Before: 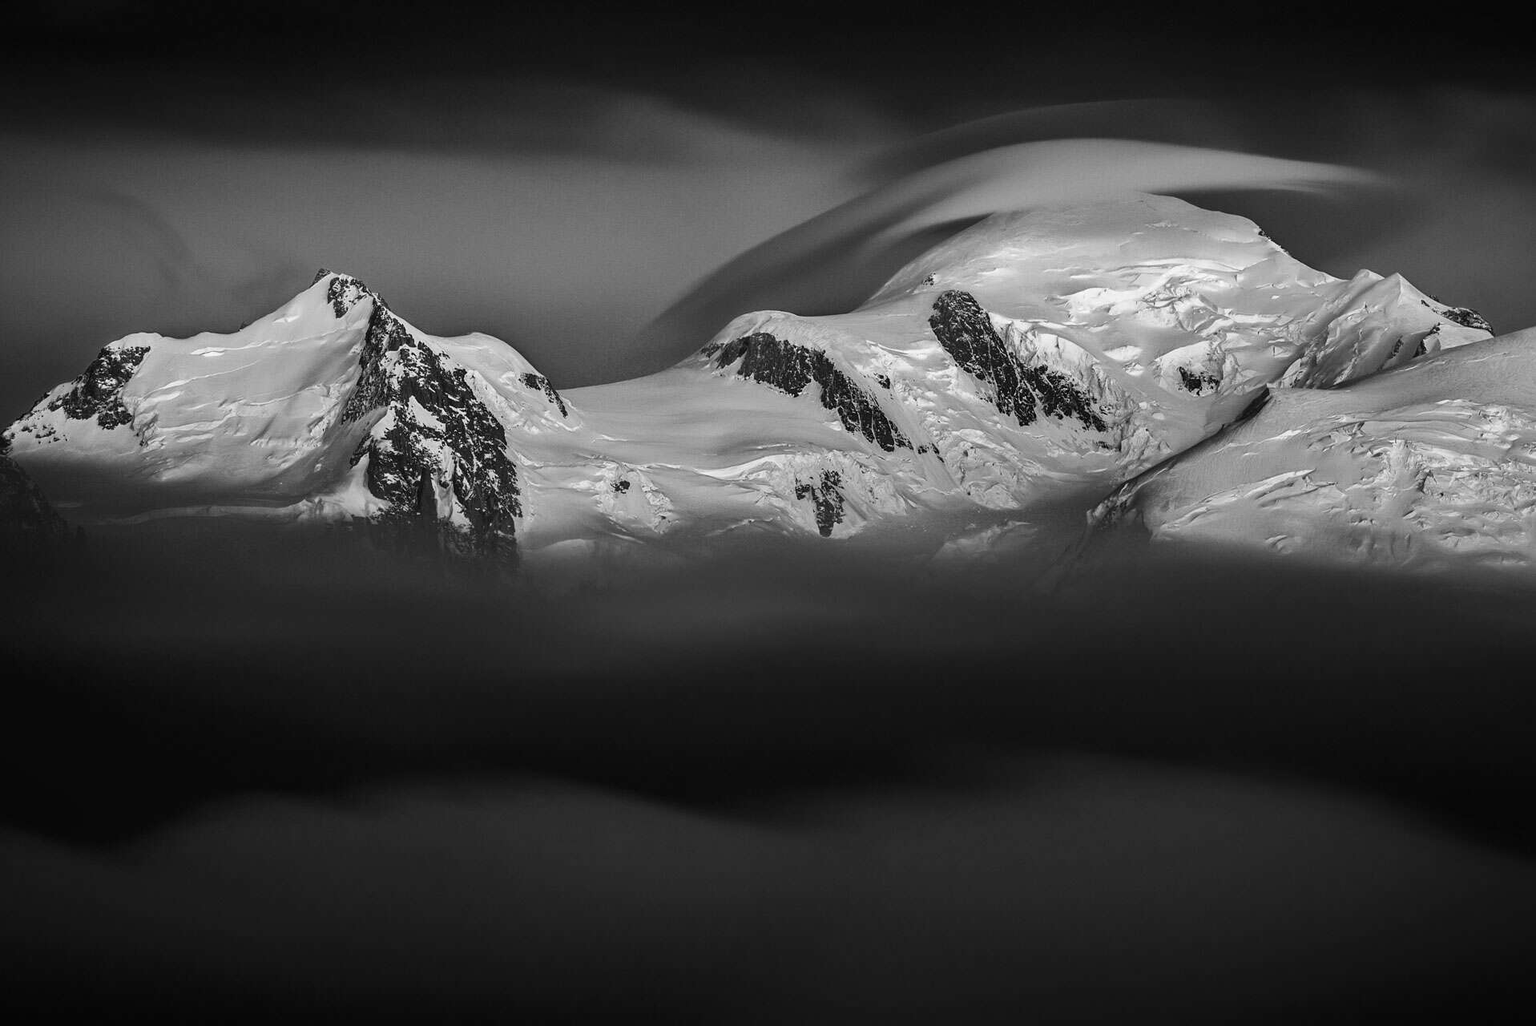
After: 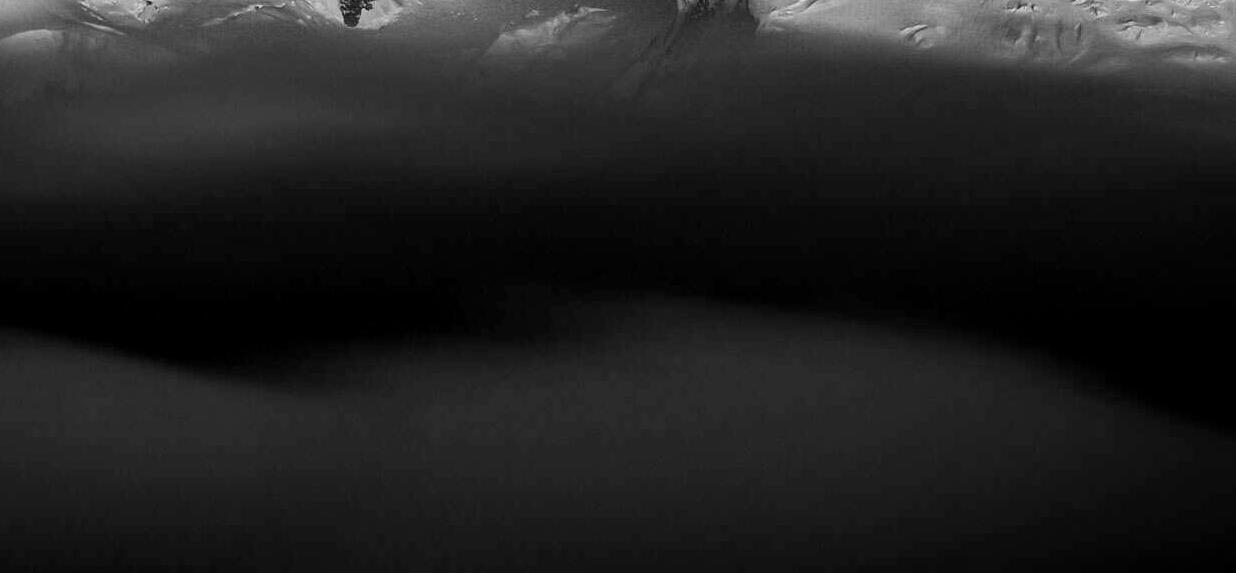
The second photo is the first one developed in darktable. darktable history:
crop and rotate: left 35.509%, top 50.238%, bottom 4.934%
local contrast: on, module defaults
